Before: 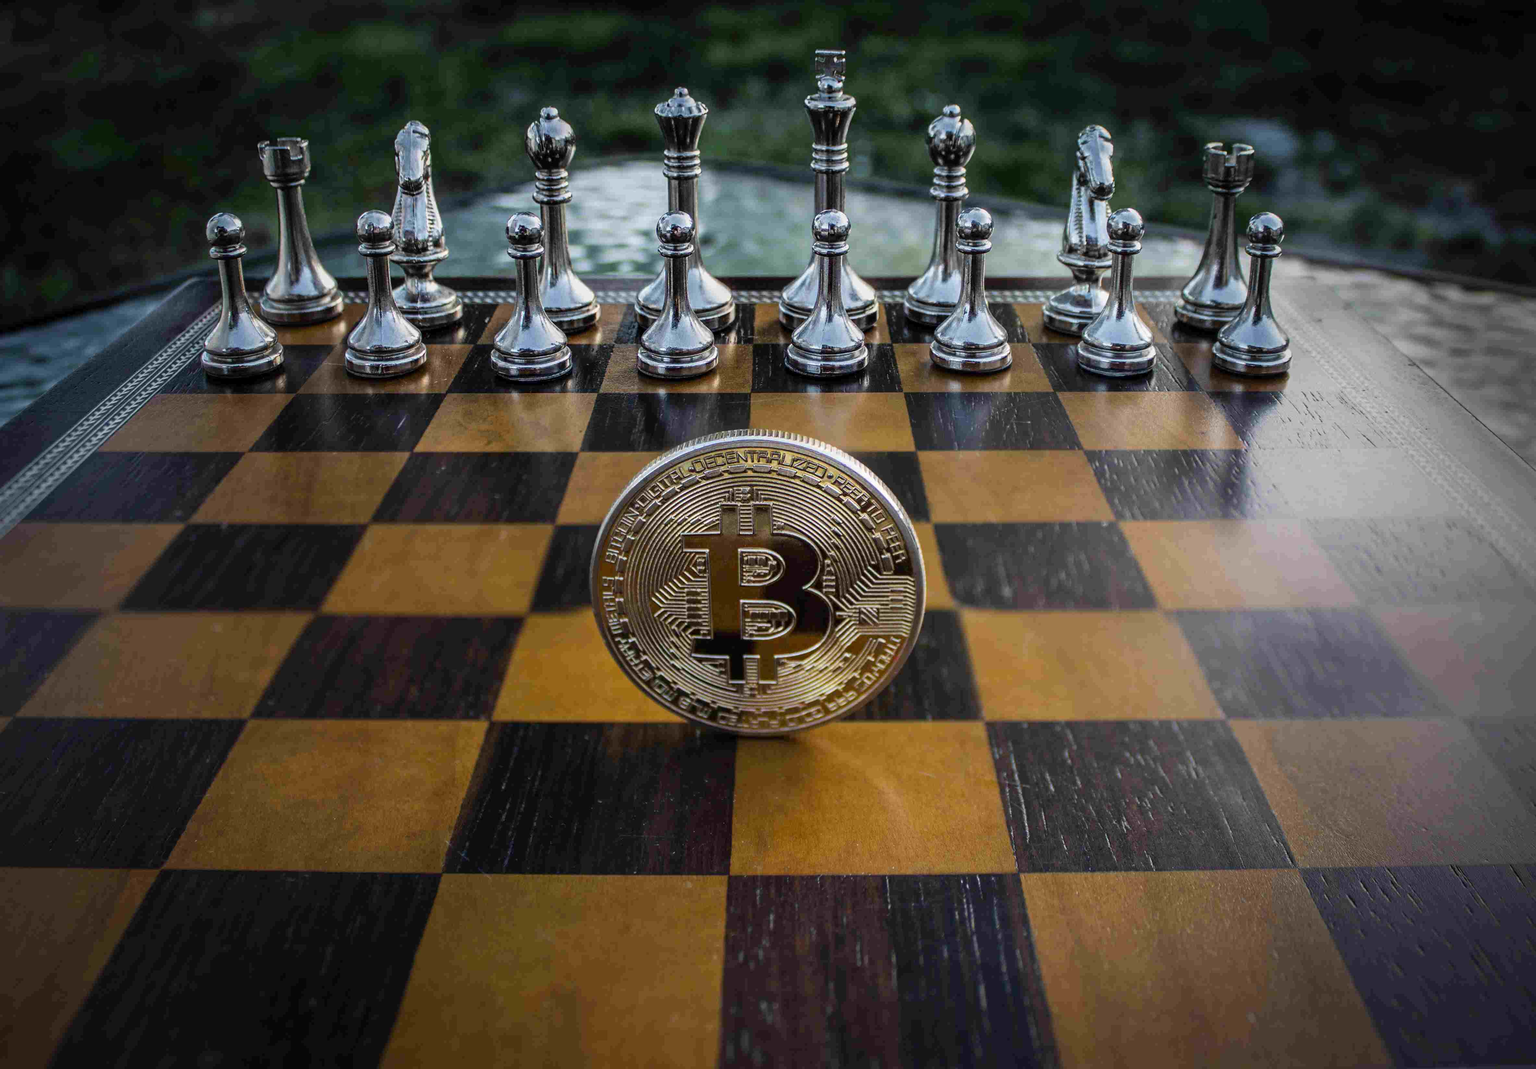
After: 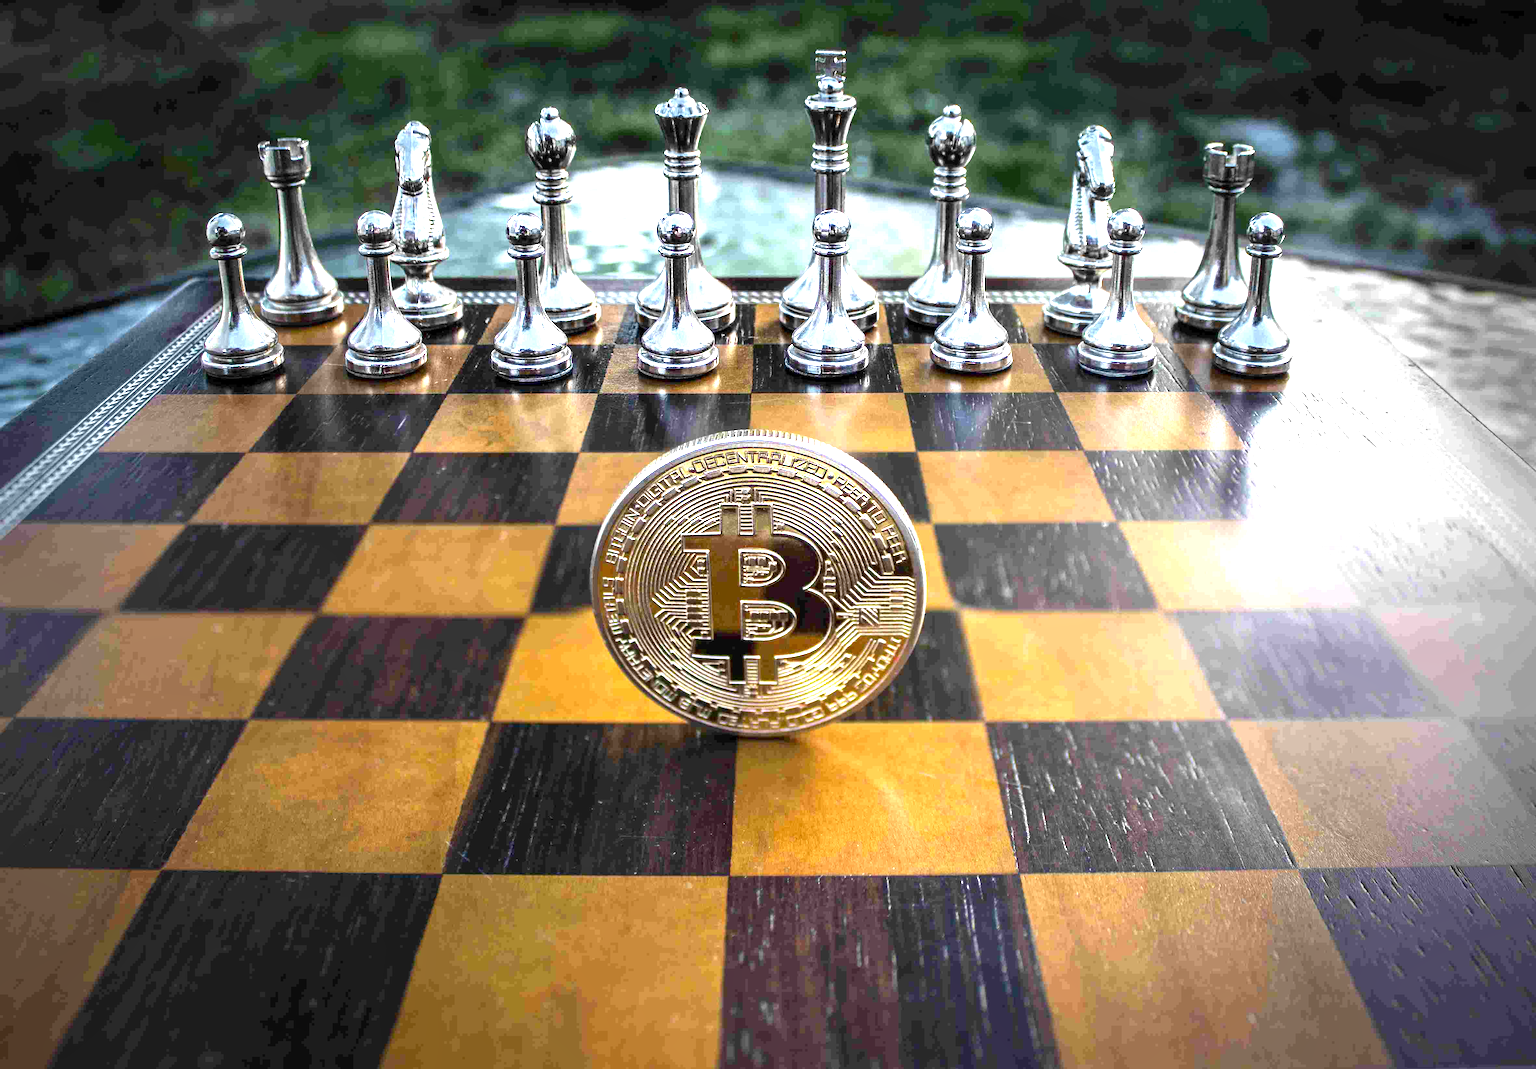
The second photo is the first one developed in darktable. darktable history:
local contrast: mode bilateral grid, contrast 100, coarseness 100, detail 108%, midtone range 0.2
exposure: black level correction 0.001, exposure 1.735 EV, compensate highlight preservation false
